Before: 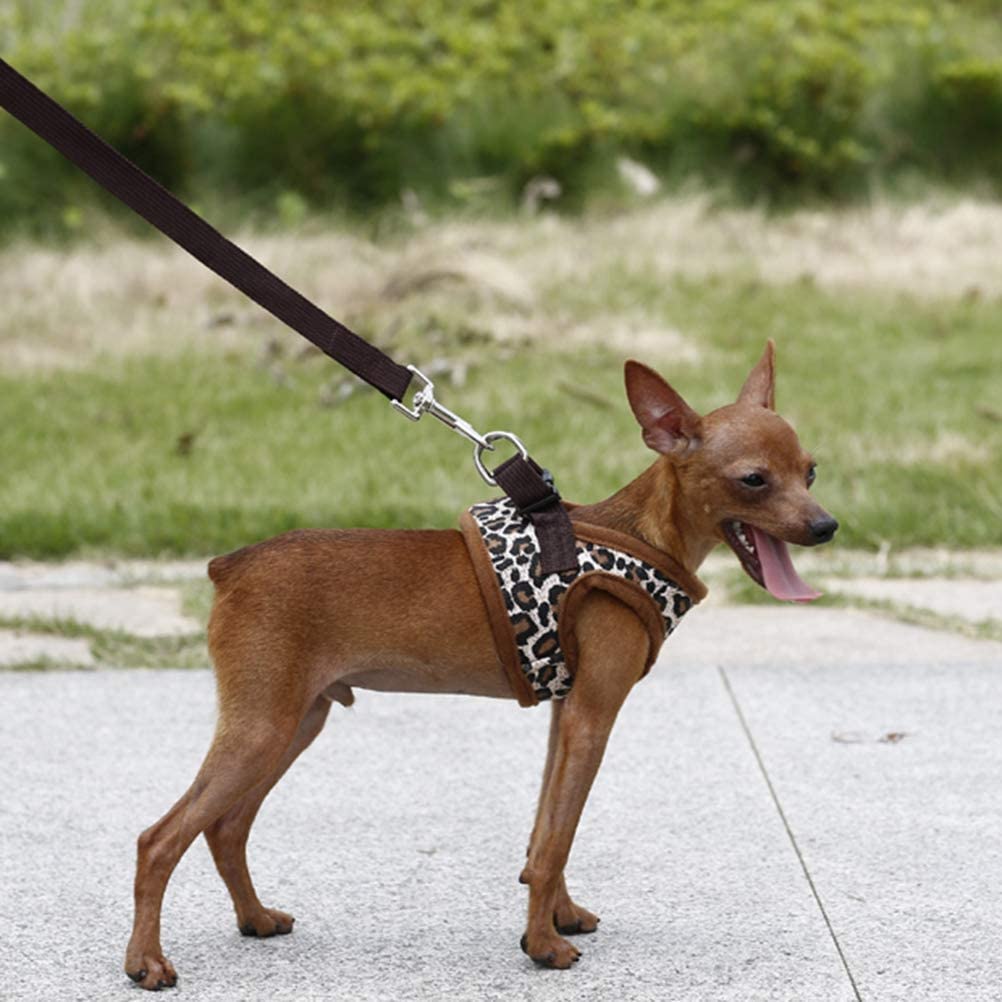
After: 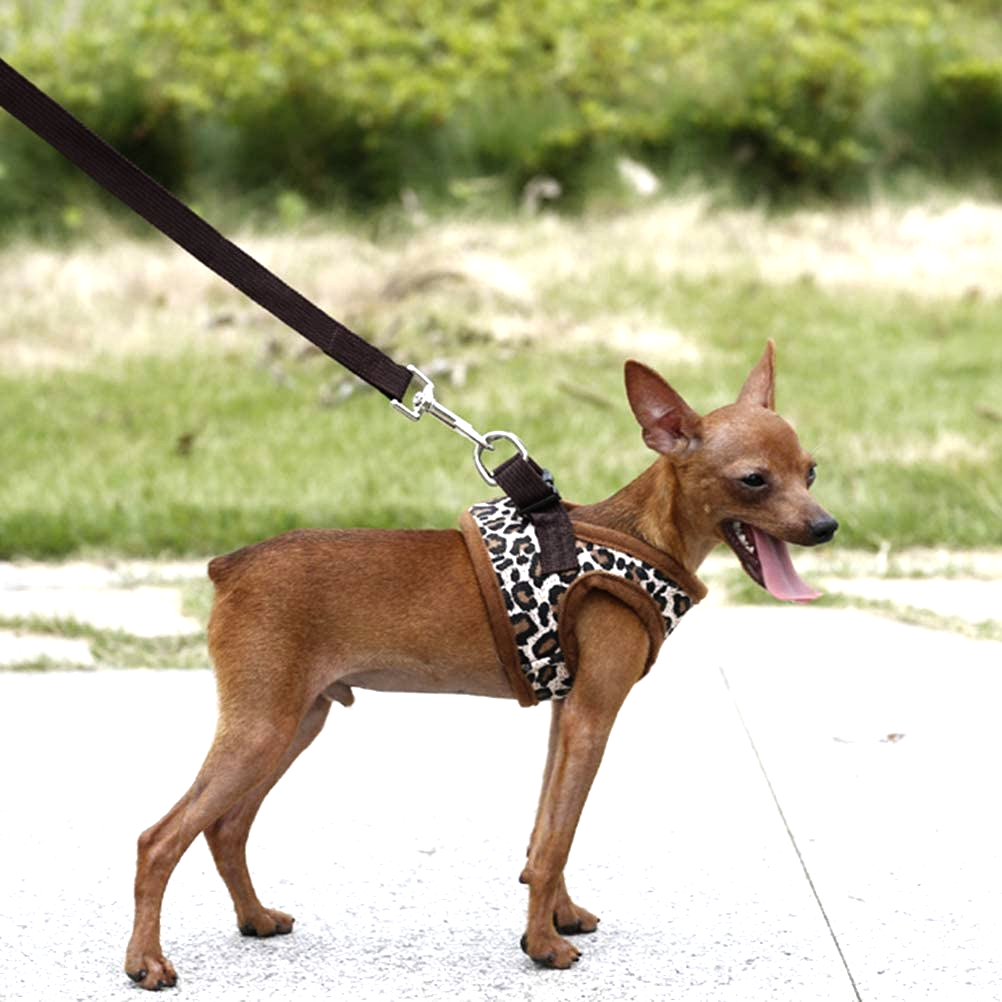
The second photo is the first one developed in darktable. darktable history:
tone equalizer: -8 EV -0.782 EV, -7 EV -0.714 EV, -6 EV -0.575 EV, -5 EV -0.367 EV, -3 EV 0.371 EV, -2 EV 0.6 EV, -1 EV 0.689 EV, +0 EV 0.739 EV
